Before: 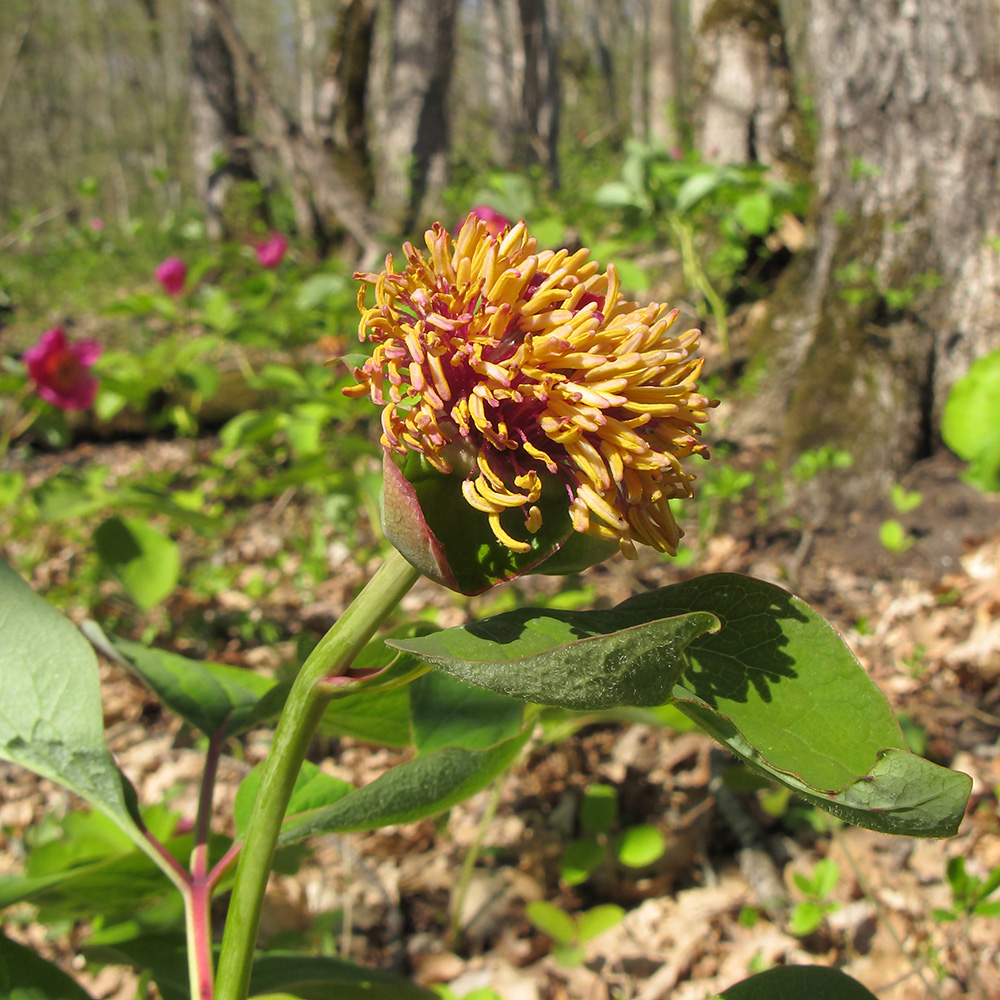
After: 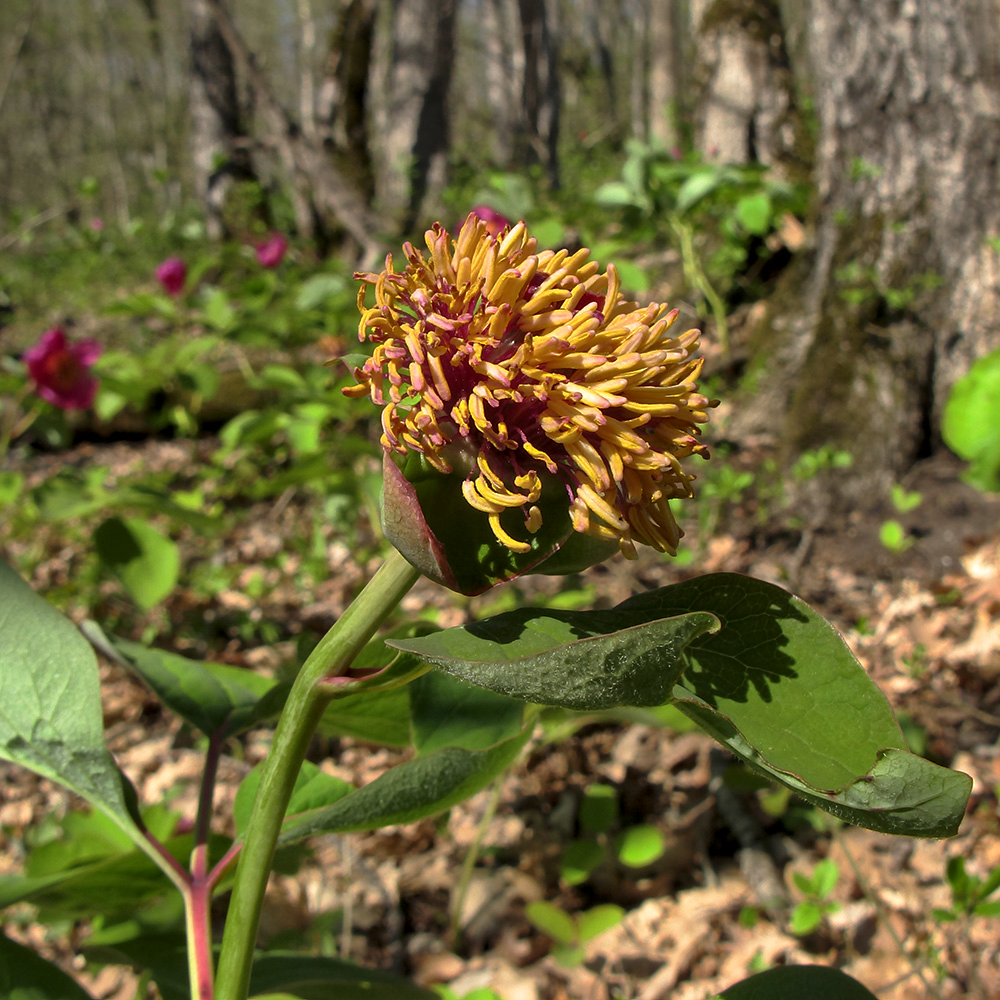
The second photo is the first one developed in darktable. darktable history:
local contrast: mode bilateral grid, contrast 20, coarseness 50, detail 148%, midtone range 0.2
base curve: curves: ch0 [(0, 0) (0.595, 0.418) (1, 1)], preserve colors none
